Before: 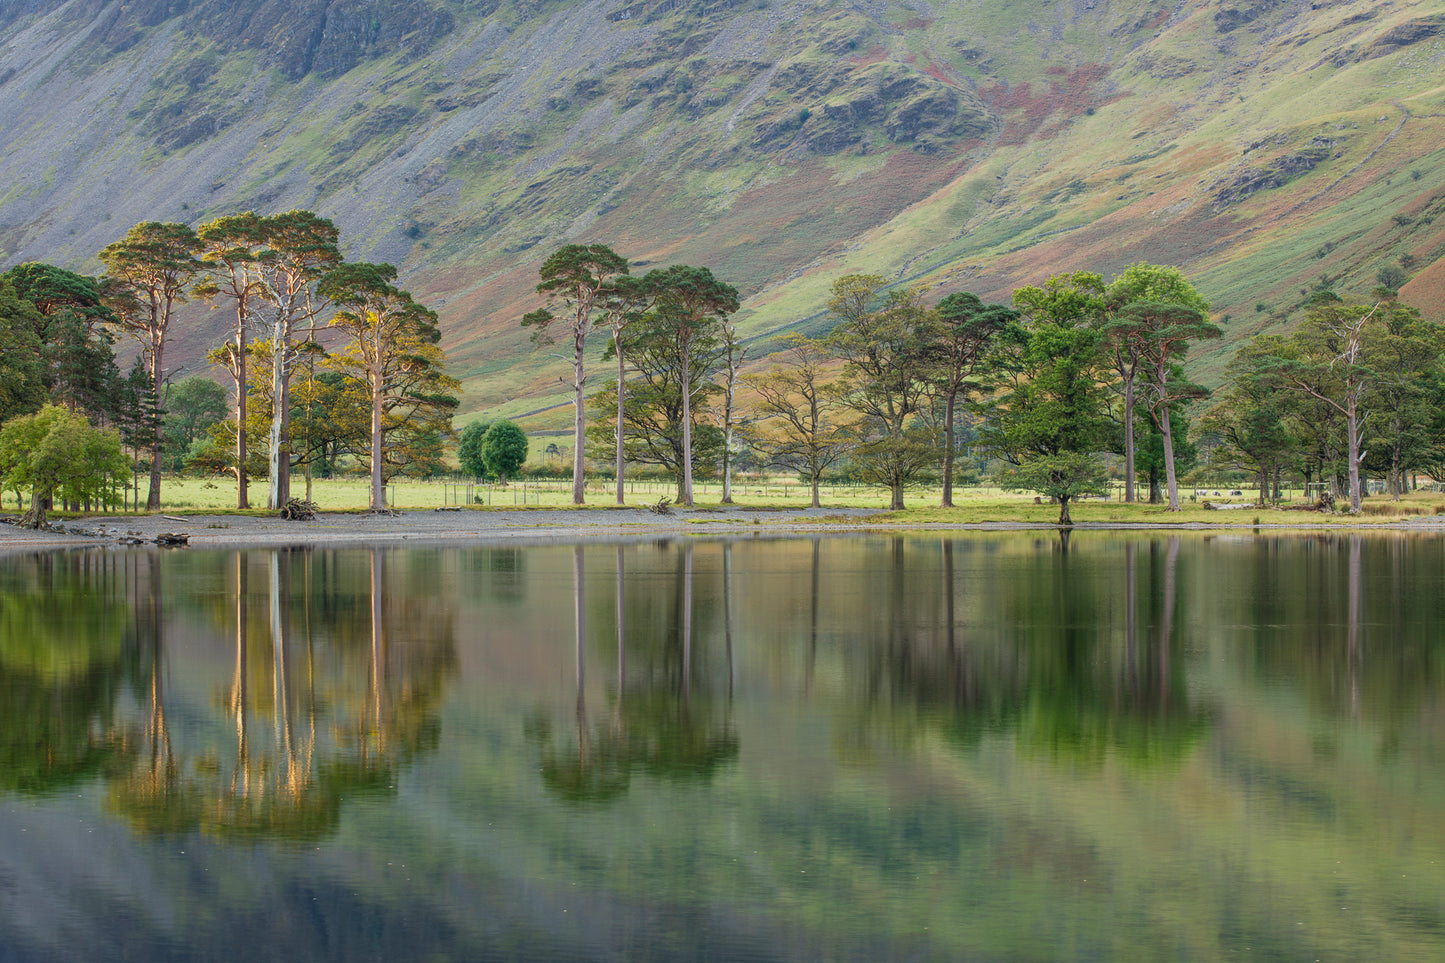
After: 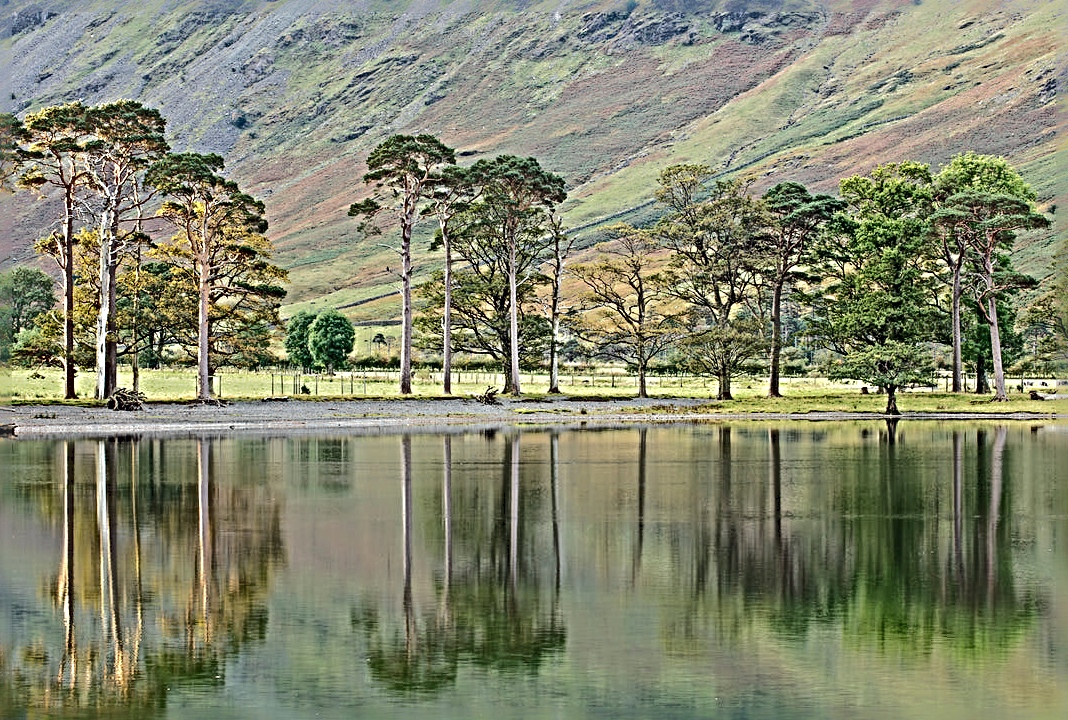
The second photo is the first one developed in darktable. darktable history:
crop and rotate: left 11.988%, top 11.451%, right 14.043%, bottom 13.713%
sharpen: radius 6.29, amount 1.797, threshold 0.196
tone curve: curves: ch0 [(0, 0) (0.003, 0.077) (0.011, 0.08) (0.025, 0.083) (0.044, 0.095) (0.069, 0.106) (0.1, 0.12) (0.136, 0.144) (0.177, 0.185) (0.224, 0.231) (0.277, 0.297) (0.335, 0.382) (0.399, 0.471) (0.468, 0.553) (0.543, 0.623) (0.623, 0.689) (0.709, 0.75) (0.801, 0.81) (0.898, 0.873) (1, 1)], color space Lab, independent channels, preserve colors none
